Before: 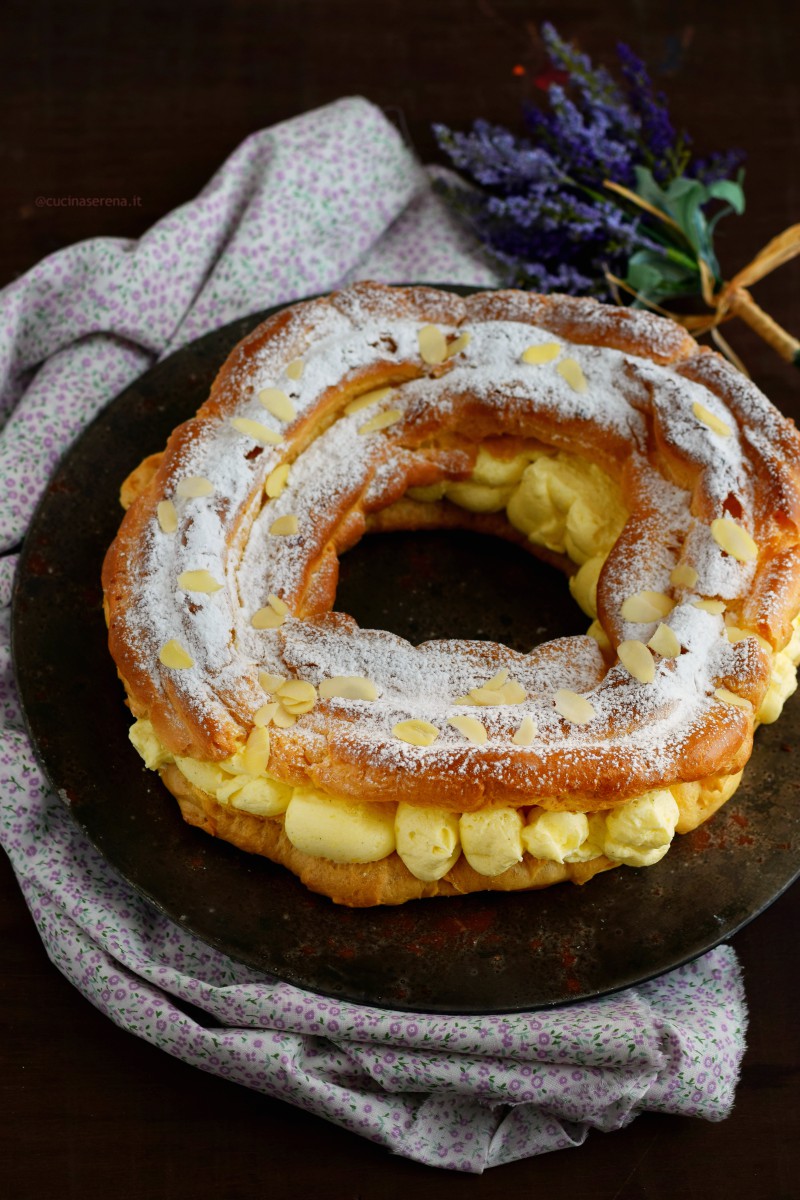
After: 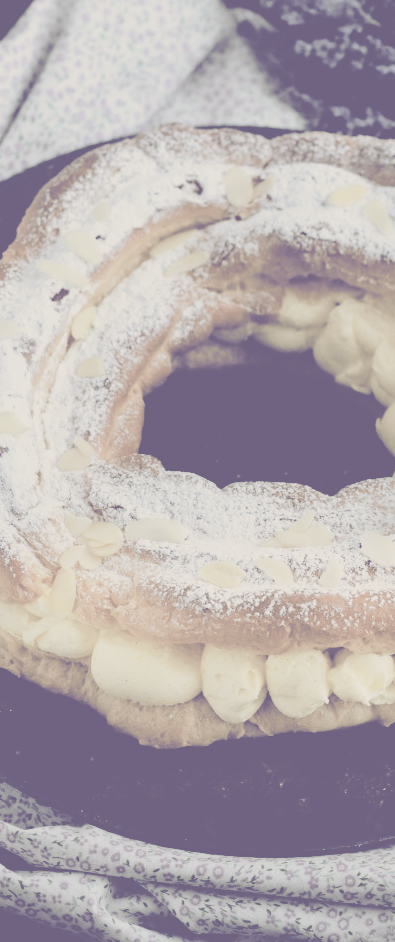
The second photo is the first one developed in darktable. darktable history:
crop and rotate: angle 0.02°, left 24.353%, top 13.219%, right 26.156%, bottom 8.224%
exposure: exposure -0.01 EV, compensate highlight preservation false
contrast brightness saturation: contrast -0.32, brightness 0.75, saturation -0.78
filmic rgb: black relative exposure -5 EV, white relative exposure 3.5 EV, hardness 3.19, contrast 1.4, highlights saturation mix -30%
split-toning: shadows › hue 255.6°, shadows › saturation 0.66, highlights › hue 43.2°, highlights › saturation 0.68, balance -50.1
